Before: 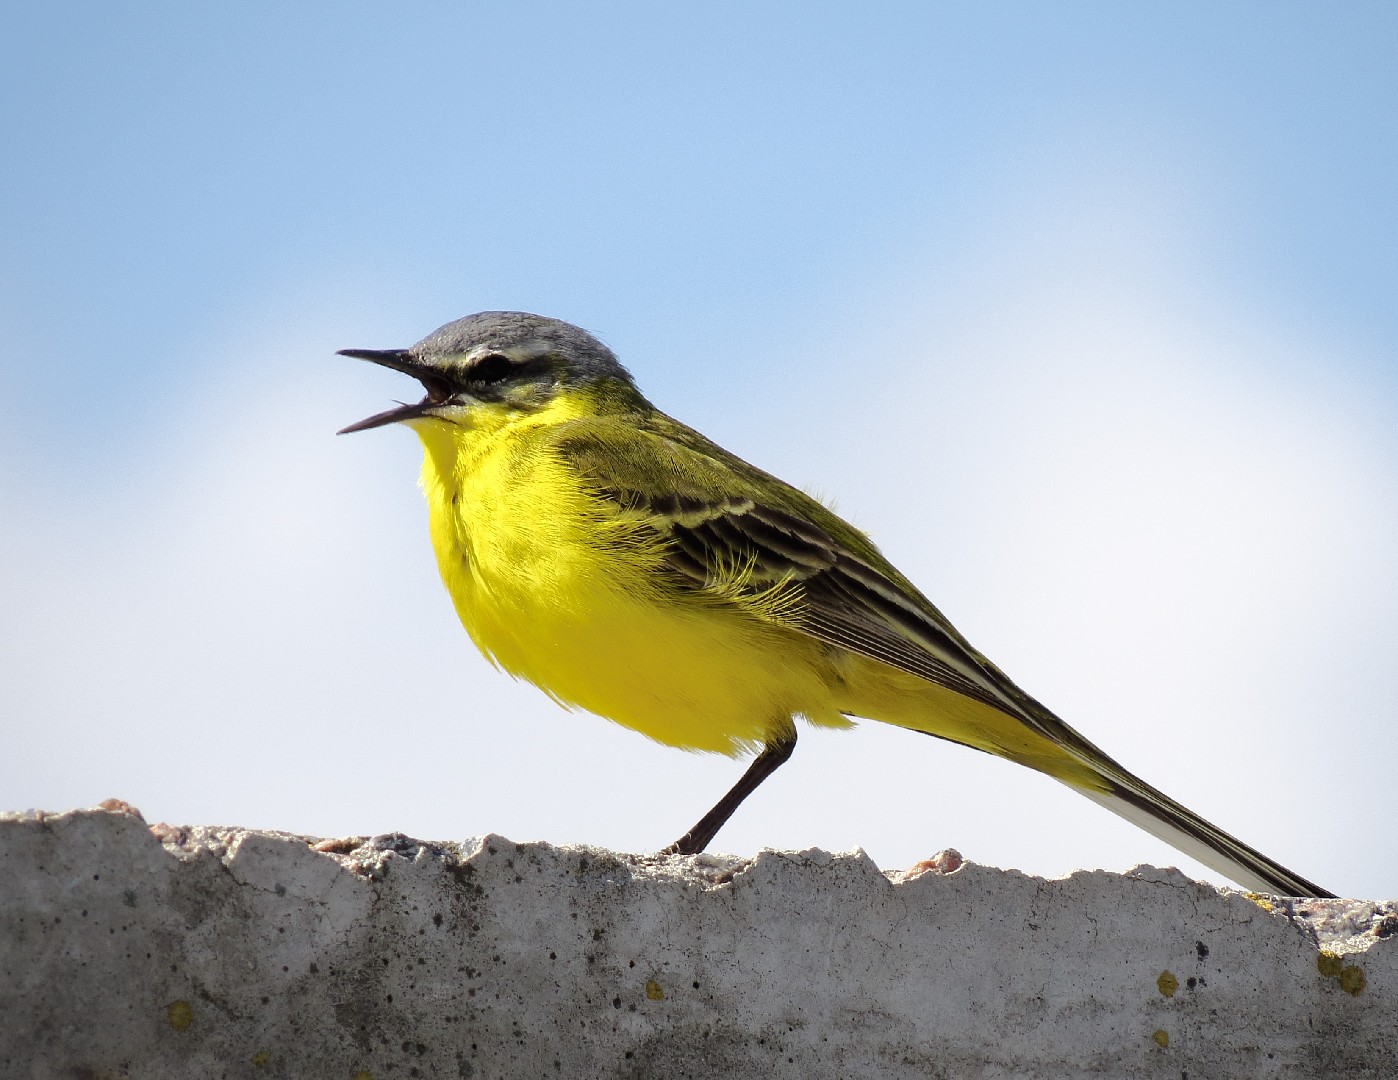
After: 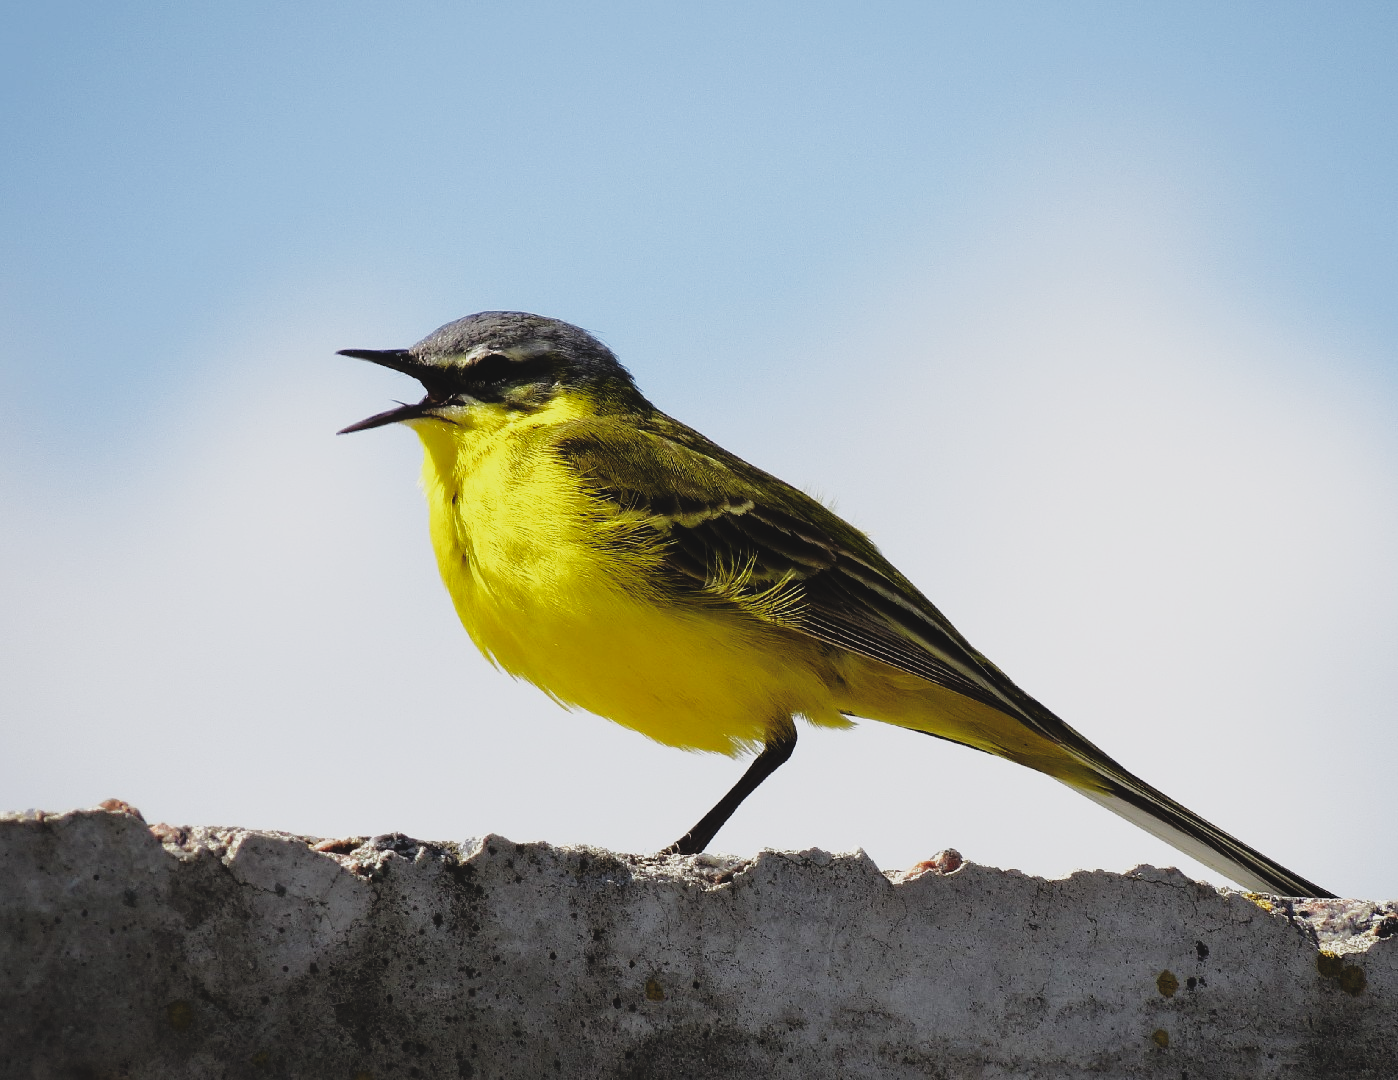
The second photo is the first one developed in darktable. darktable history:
rgb curve: curves: ch0 [(0, 0.186) (0.314, 0.284) (0.775, 0.708) (1, 1)], compensate middle gray true, preserve colors none
sigmoid: contrast 1.81, skew -0.21, preserve hue 0%, red attenuation 0.1, red rotation 0.035, green attenuation 0.1, green rotation -0.017, blue attenuation 0.15, blue rotation -0.052, base primaries Rec2020
